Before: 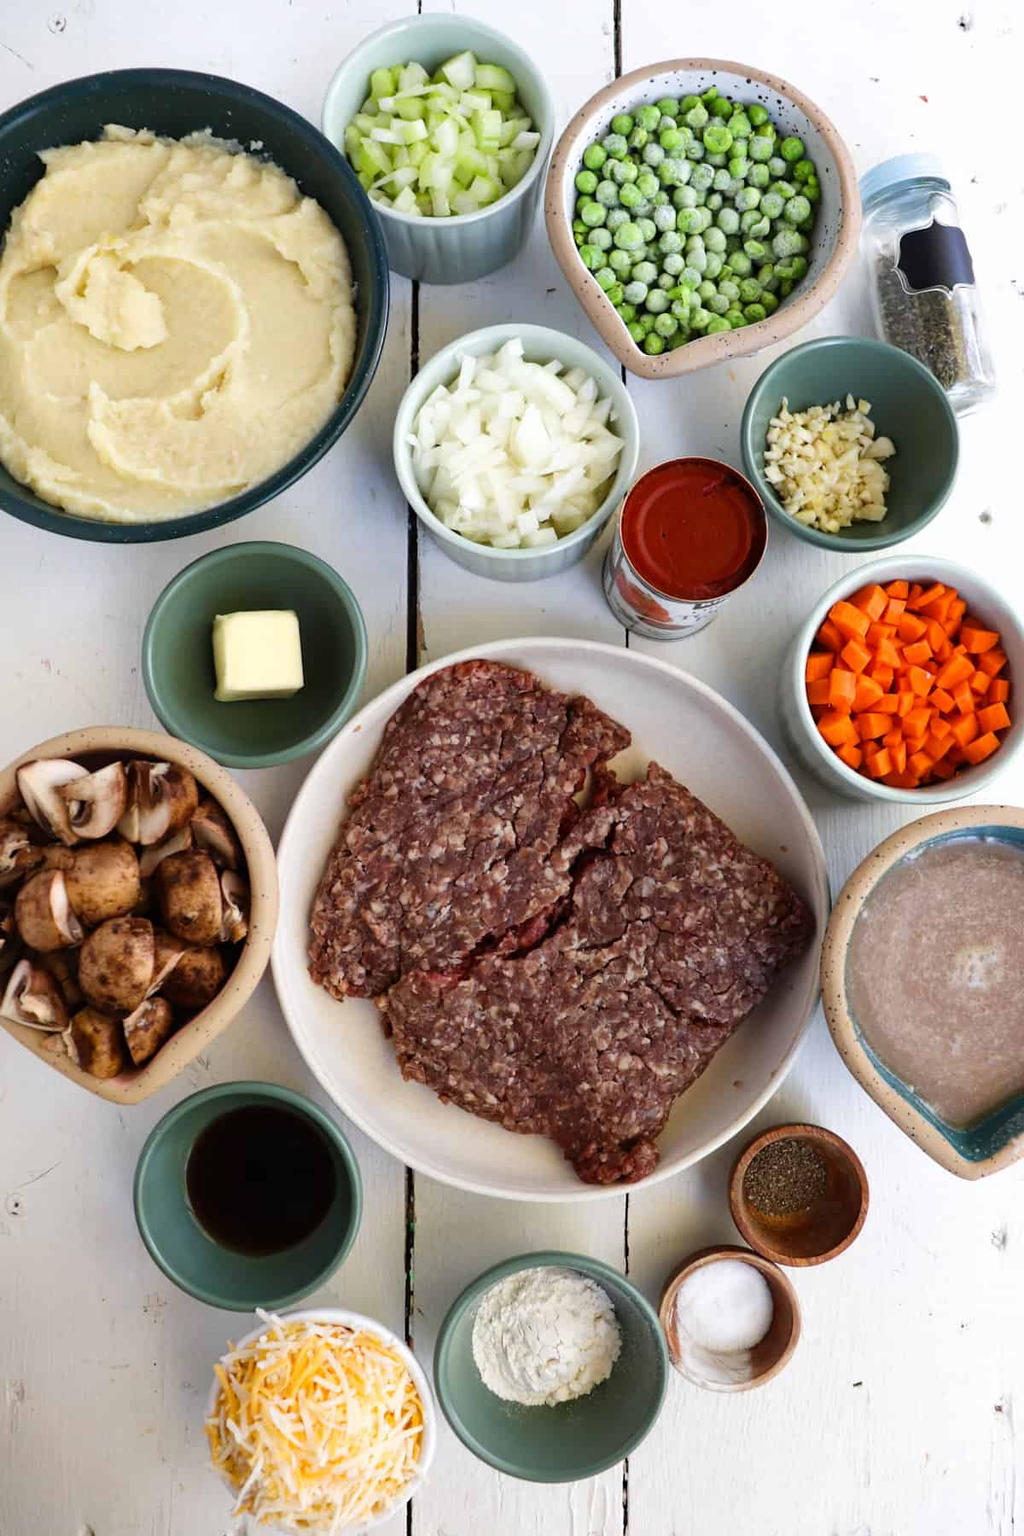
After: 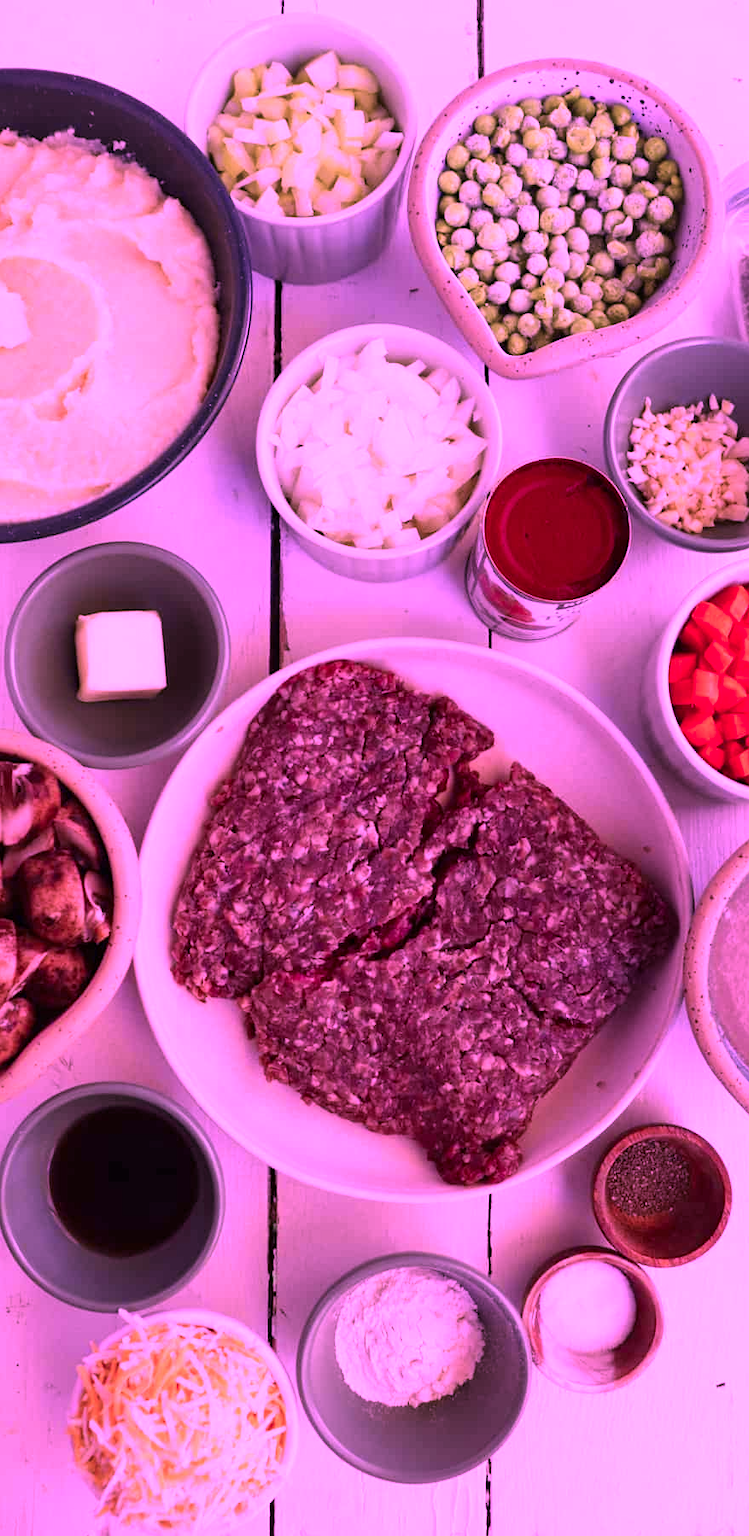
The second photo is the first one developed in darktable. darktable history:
color calibration: illuminant custom, x 0.261, y 0.521, temperature 7054.11 K
crop: left 13.443%, right 13.31%
